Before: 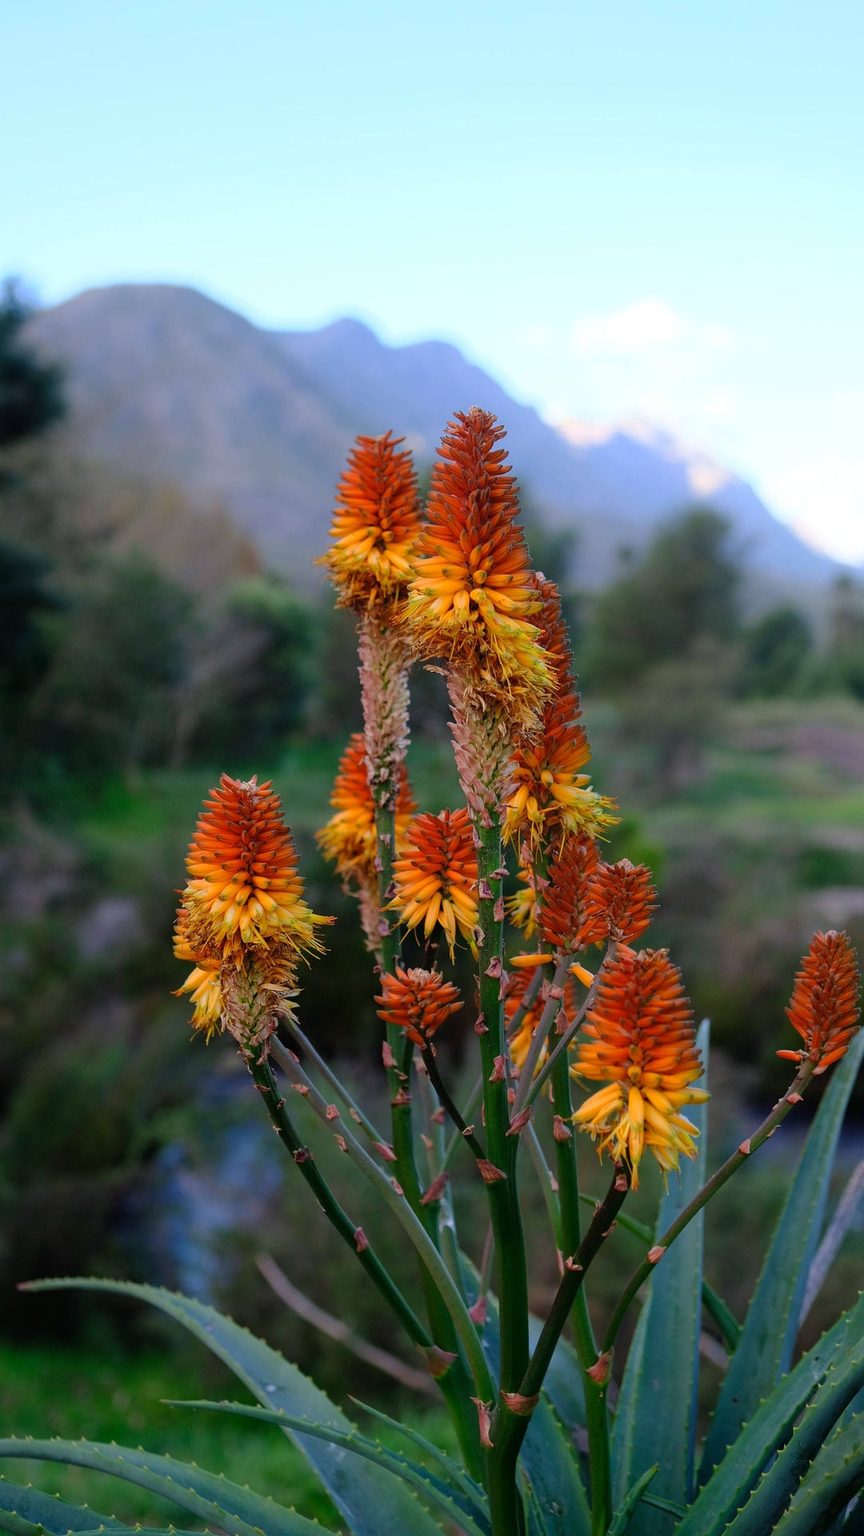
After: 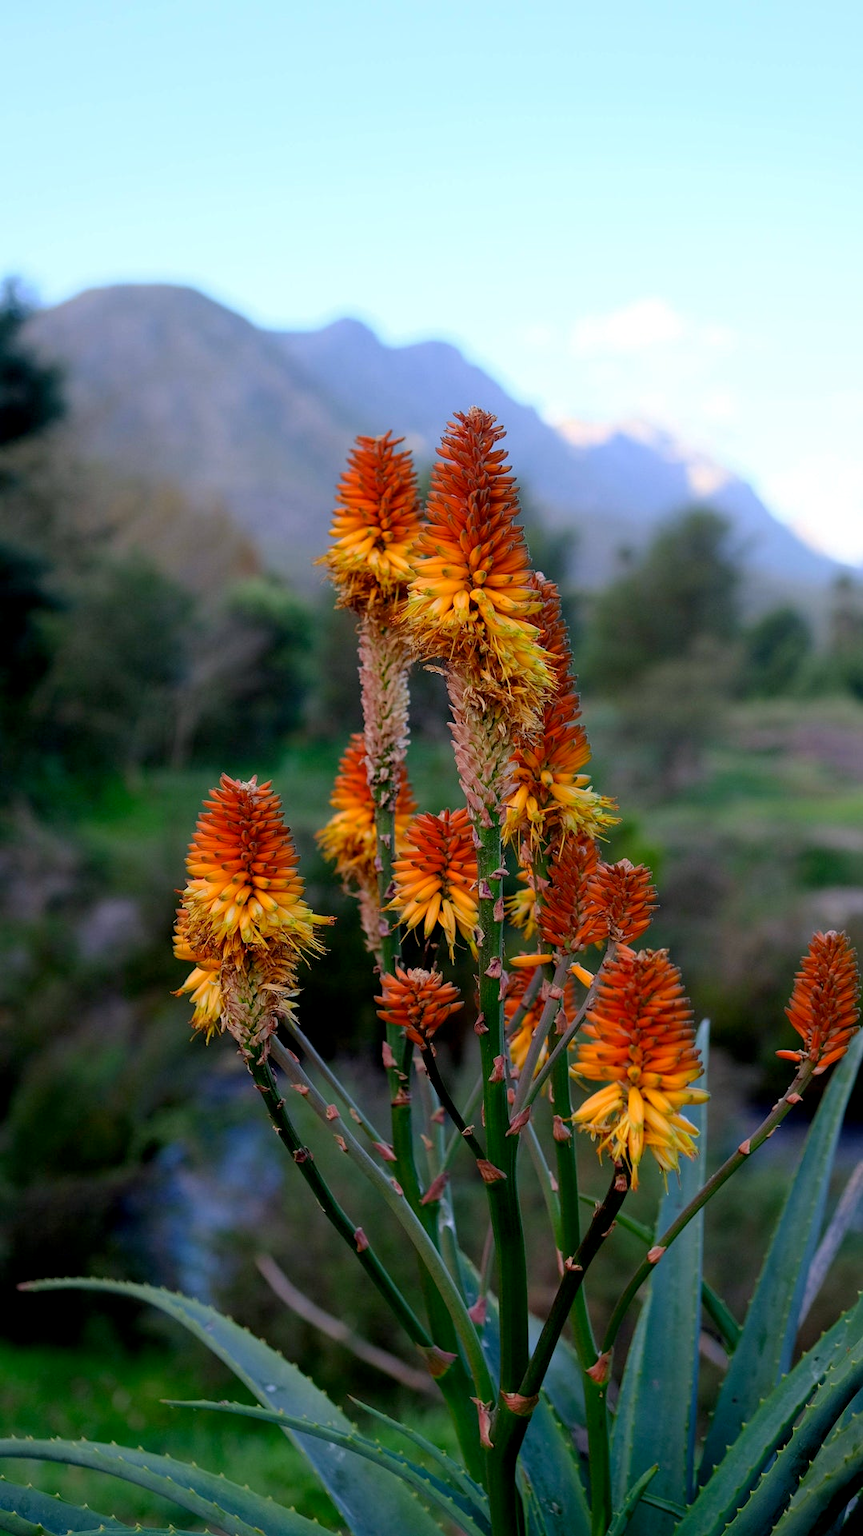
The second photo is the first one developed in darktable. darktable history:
exposure: black level correction 0.005, exposure 0.005 EV, compensate exposure bias true, compensate highlight preservation false
